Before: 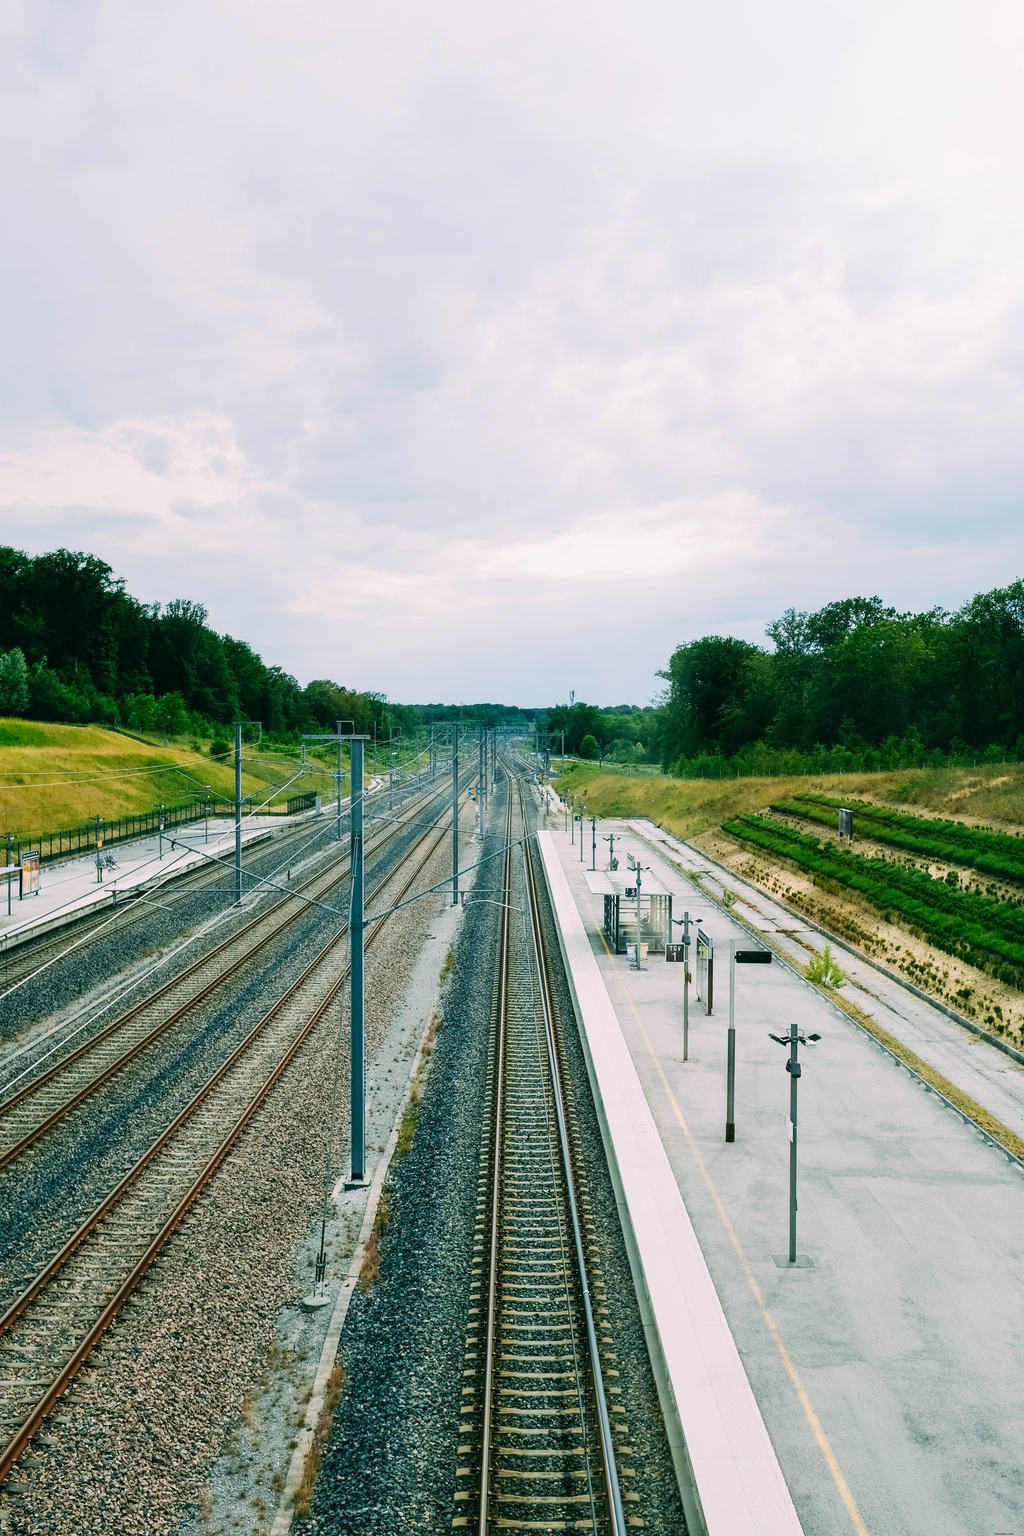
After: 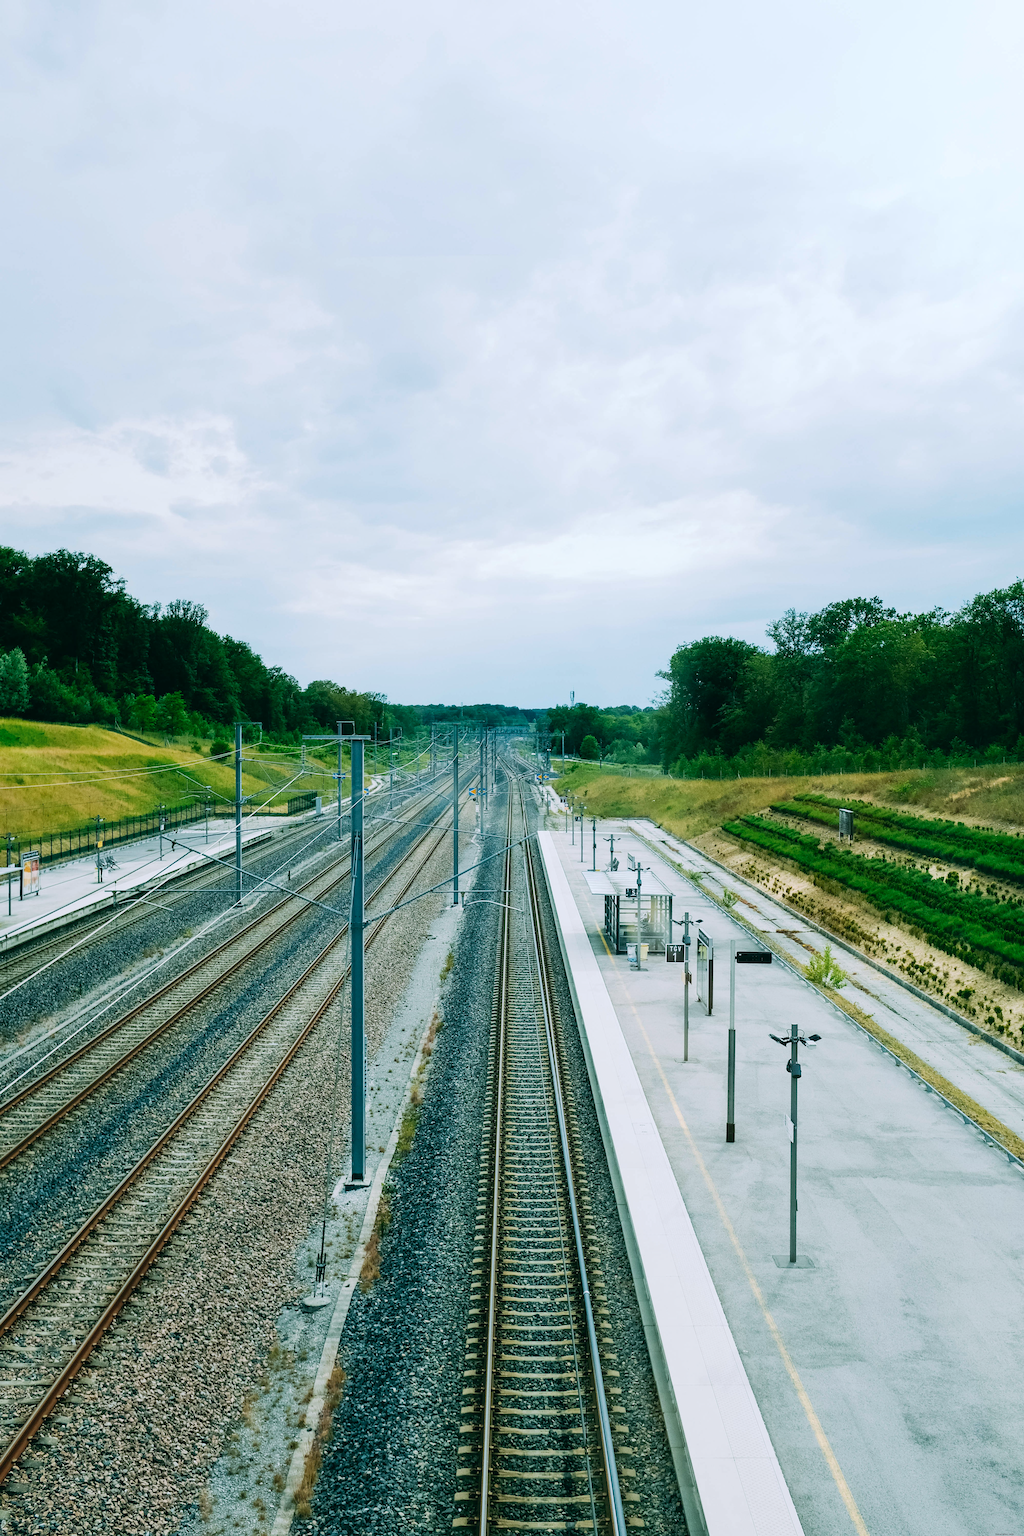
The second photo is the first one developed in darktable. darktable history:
color calibration: illuminant Planckian (black body), adaptation linear Bradford (ICC v4), x 0.361, y 0.366, temperature 4480.7 K
